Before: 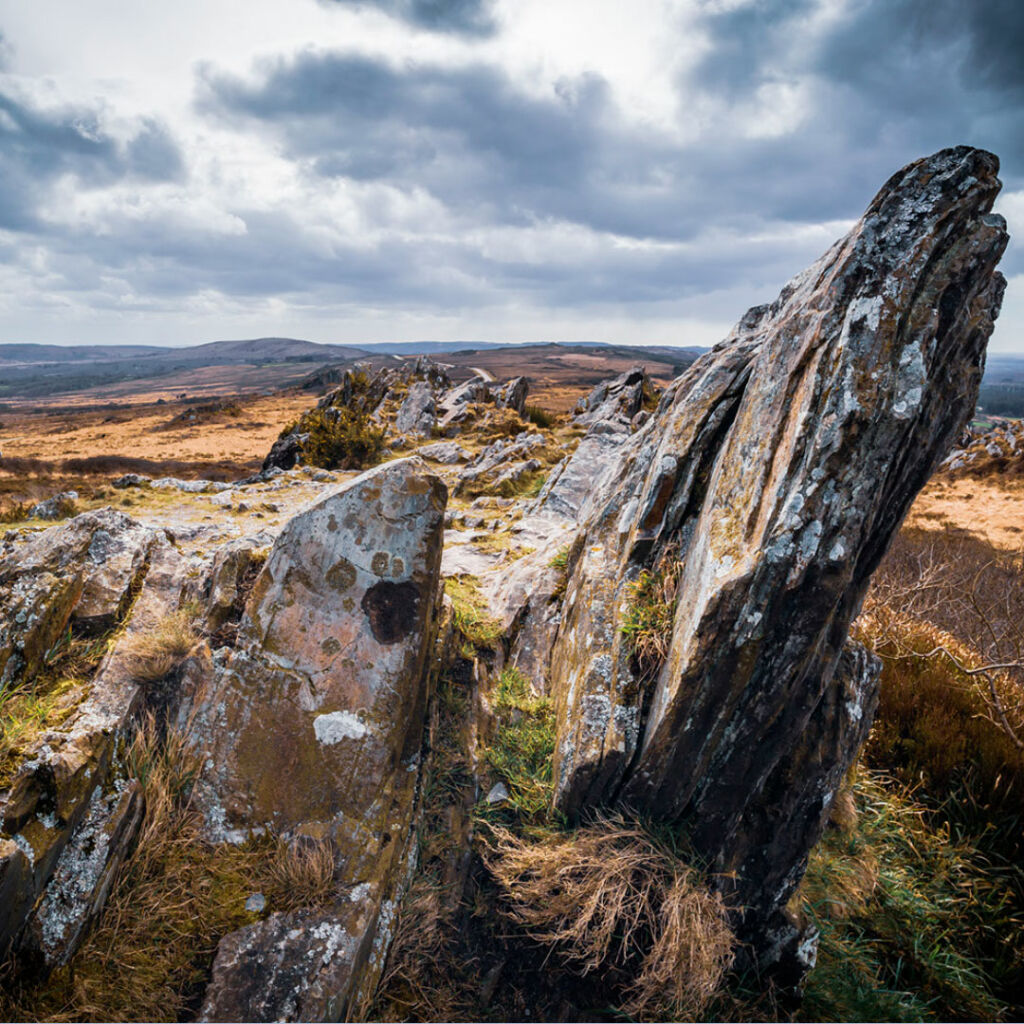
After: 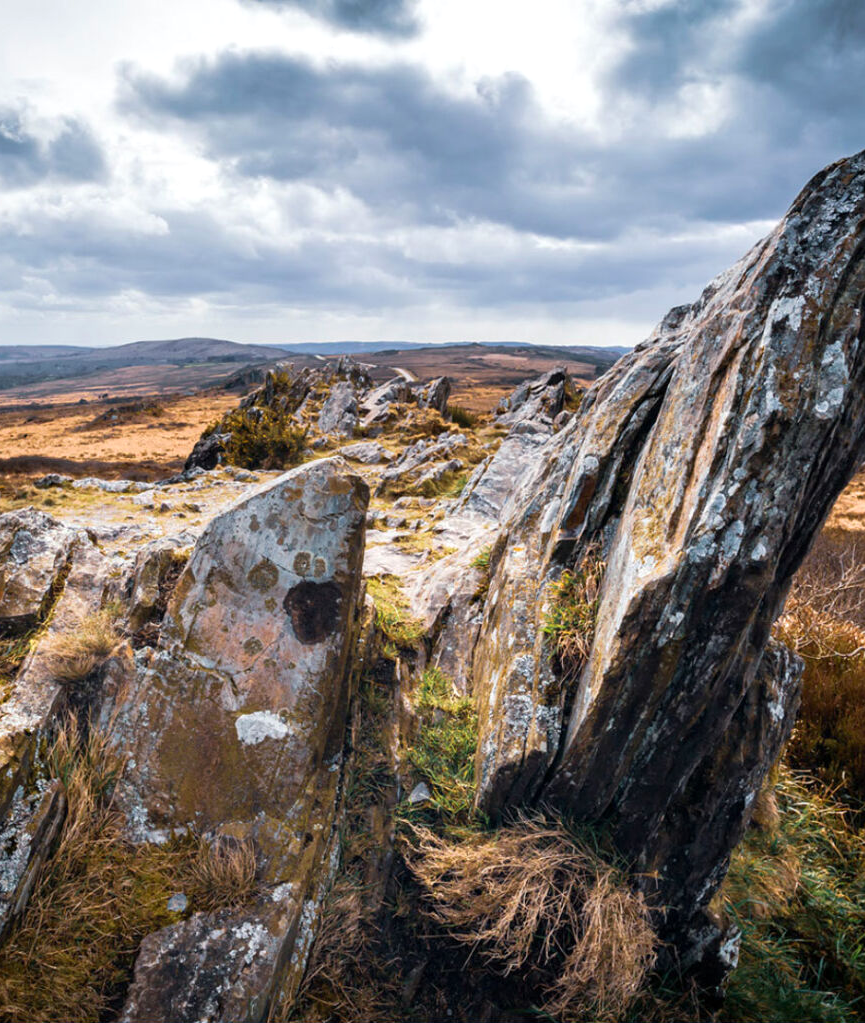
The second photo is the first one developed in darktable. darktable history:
exposure: exposure 0.202 EV, compensate highlight preservation false
crop: left 7.653%, right 7.807%
